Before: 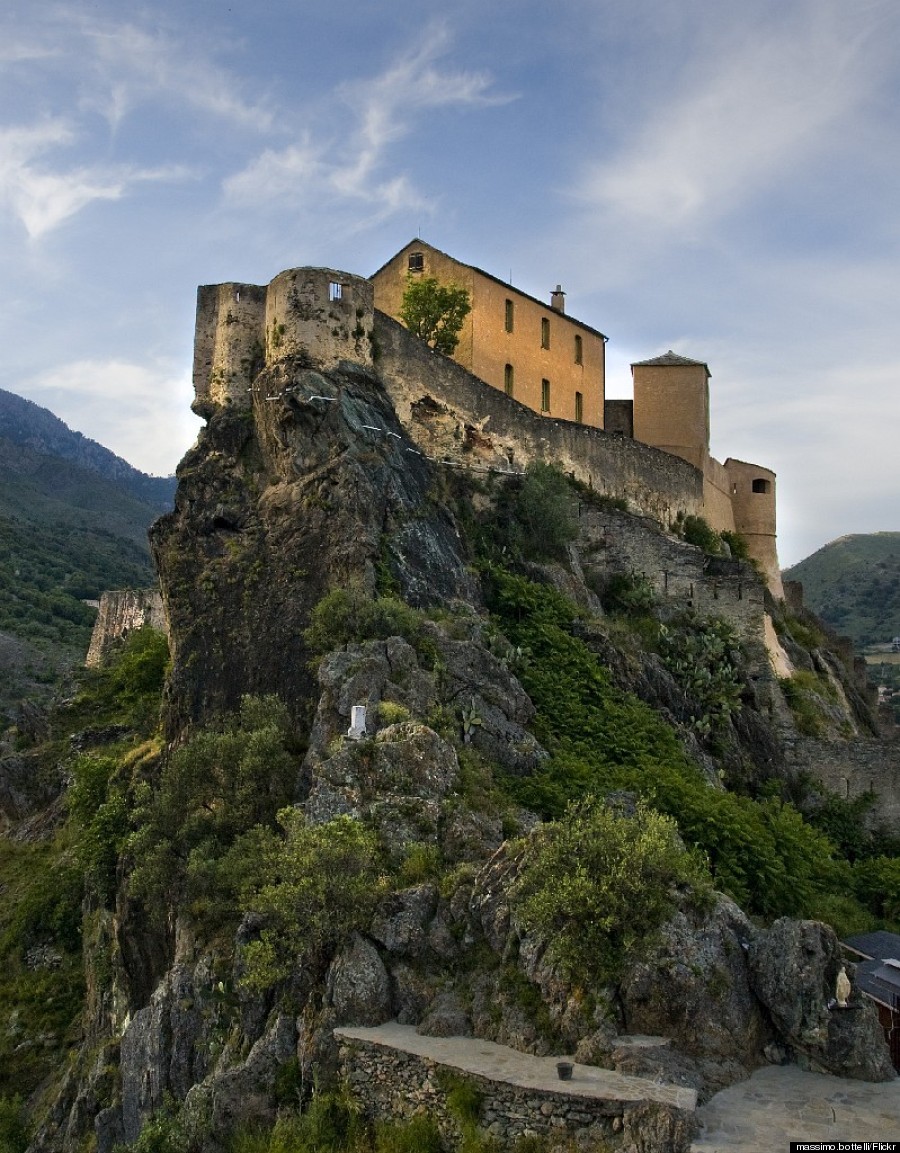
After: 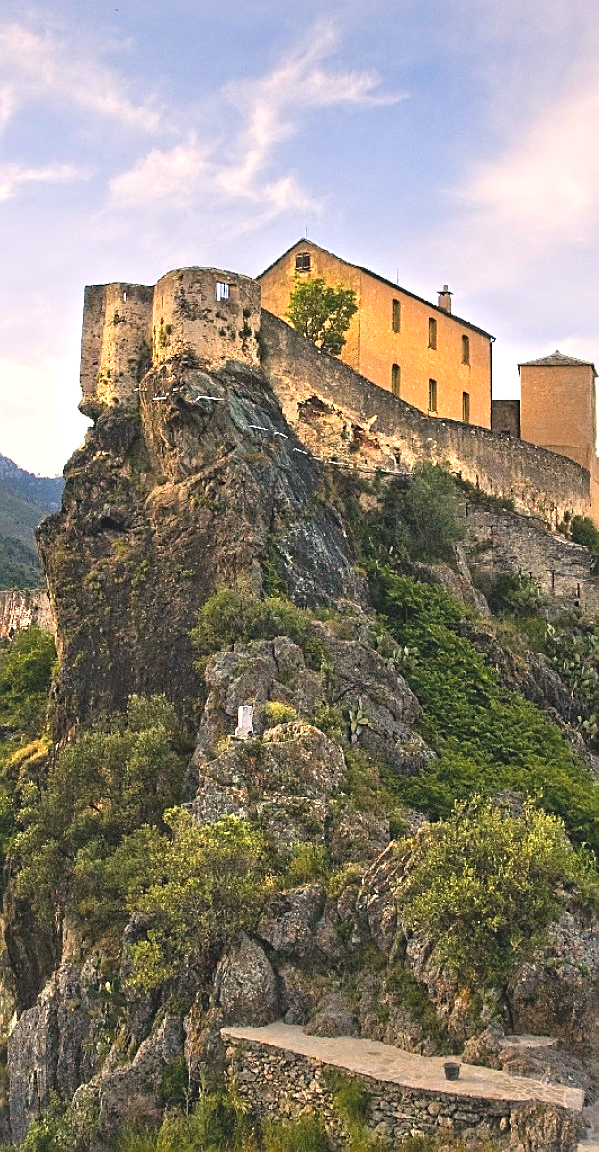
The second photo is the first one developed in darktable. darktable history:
white balance: red 1.127, blue 0.943
crop and rotate: left 12.648%, right 20.685%
exposure: black level correction -0.005, exposure 1 EV, compensate highlight preservation false
tone equalizer: -8 EV -0.002 EV, -7 EV 0.005 EV, -6 EV -0.009 EV, -5 EV 0.011 EV, -4 EV -0.012 EV, -3 EV 0.007 EV, -2 EV -0.062 EV, -1 EV -0.293 EV, +0 EV -0.582 EV, smoothing diameter 2%, edges refinement/feathering 20, mask exposure compensation -1.57 EV, filter diffusion 5
sharpen: on, module defaults
contrast brightness saturation: contrast 0.03, brightness 0.06, saturation 0.13
